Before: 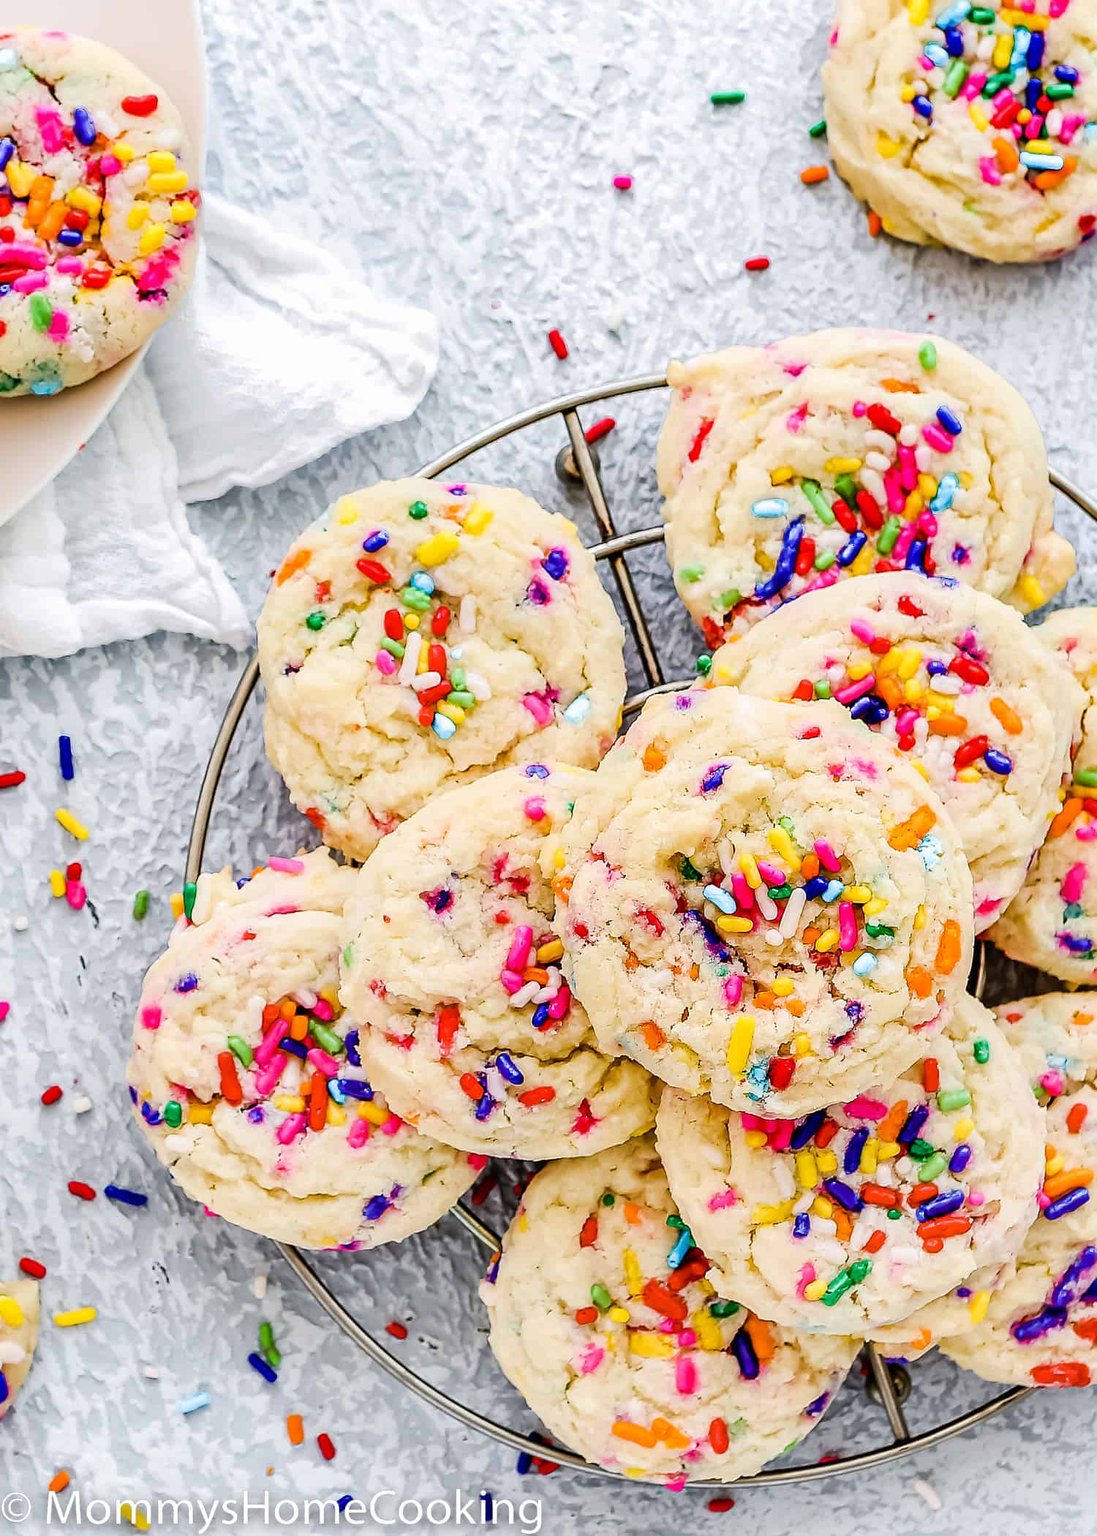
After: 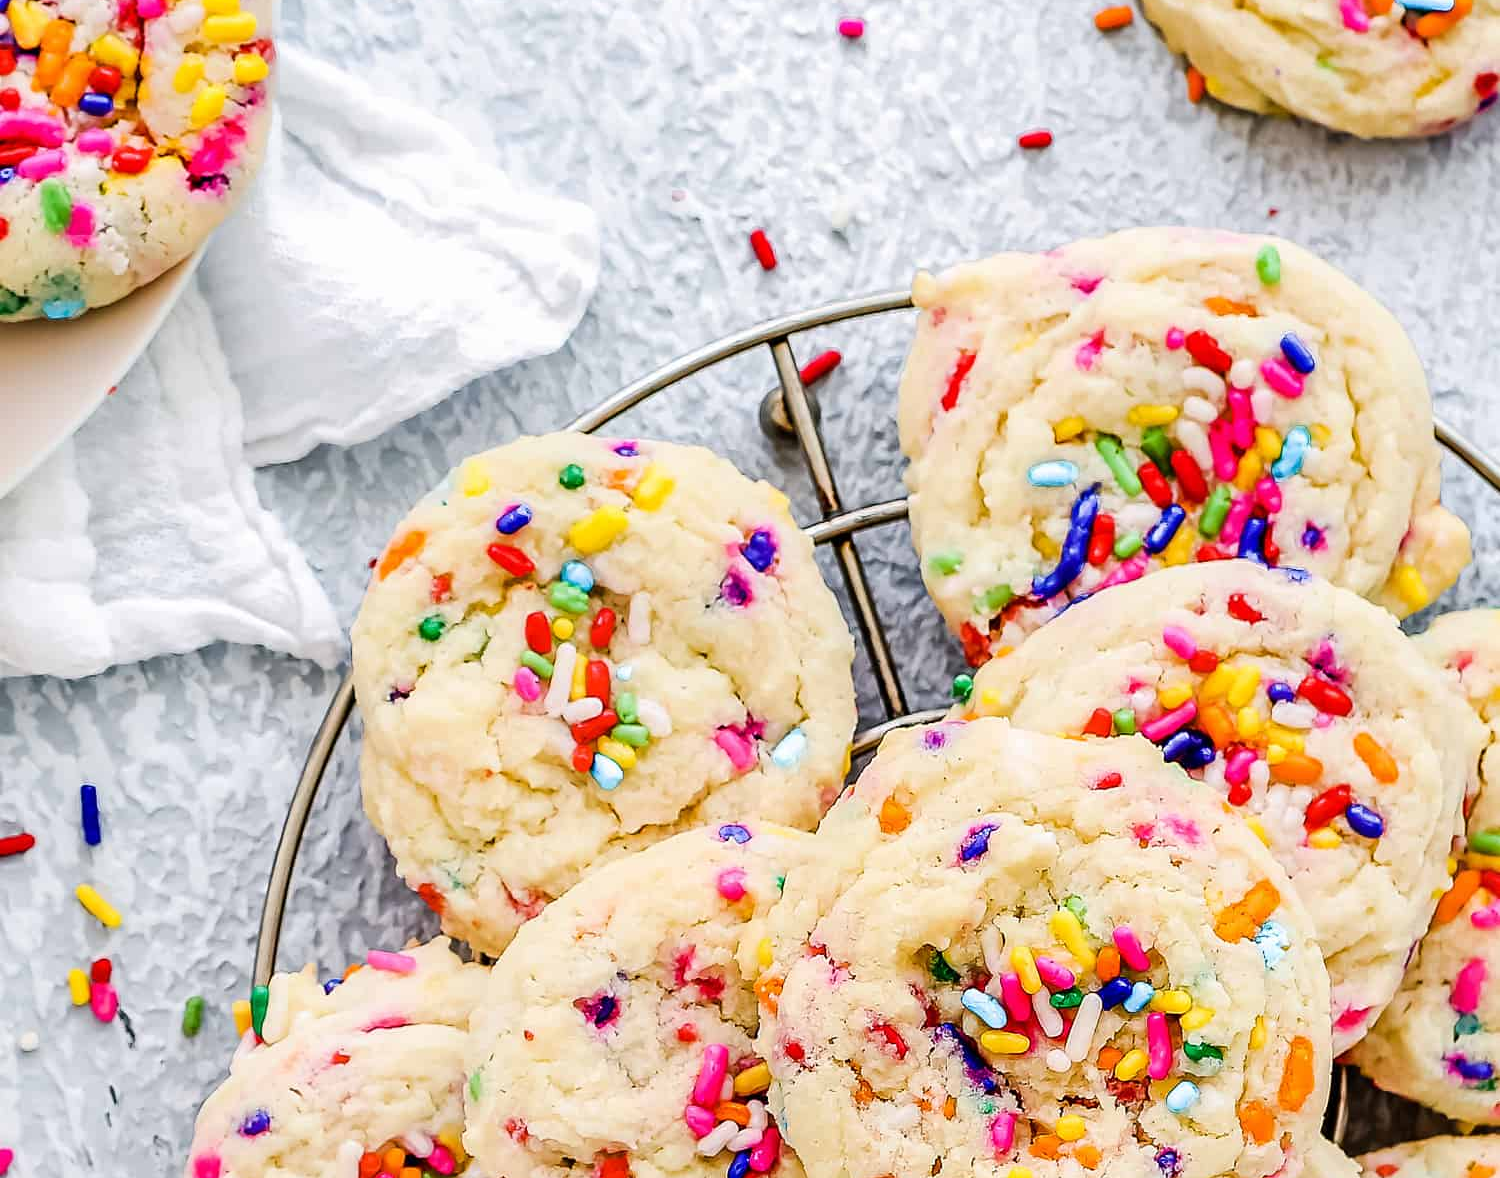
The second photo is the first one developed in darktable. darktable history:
crop and rotate: top 10.554%, bottom 33.334%
